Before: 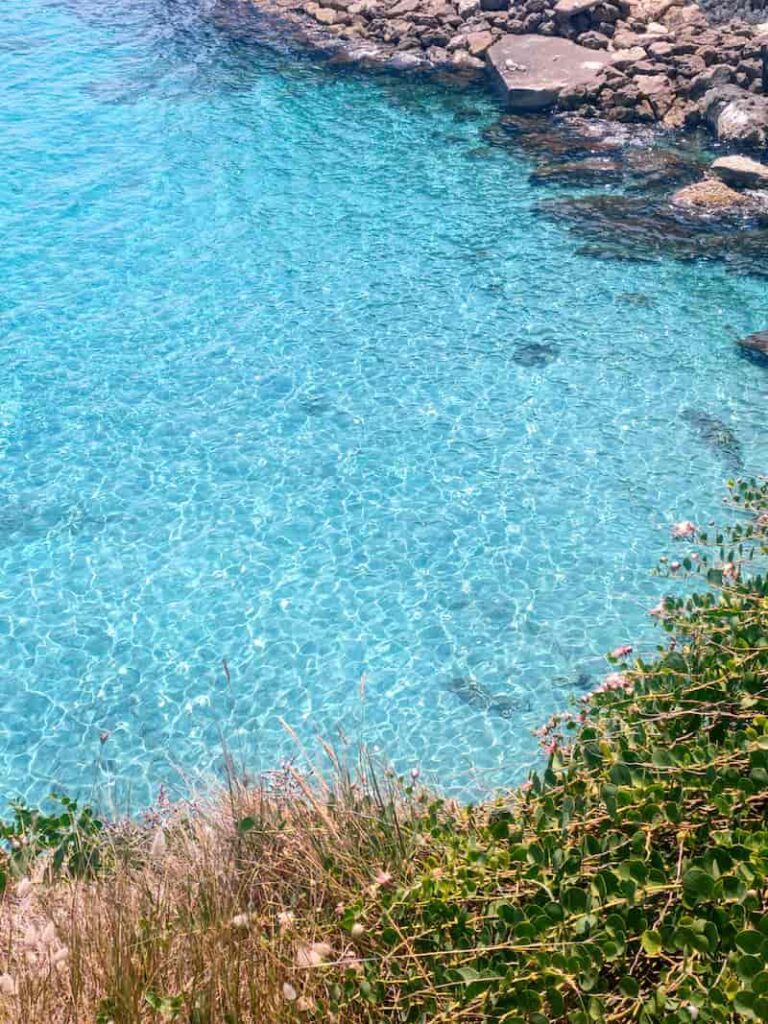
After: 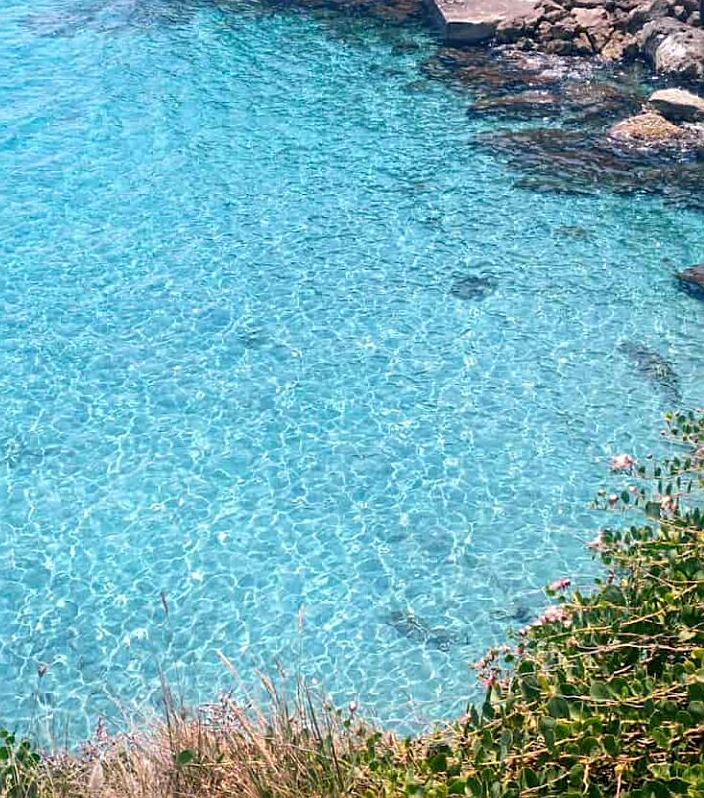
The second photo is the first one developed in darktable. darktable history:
sharpen: on, module defaults
crop: left 8.155%, top 6.611%, bottom 15.385%
